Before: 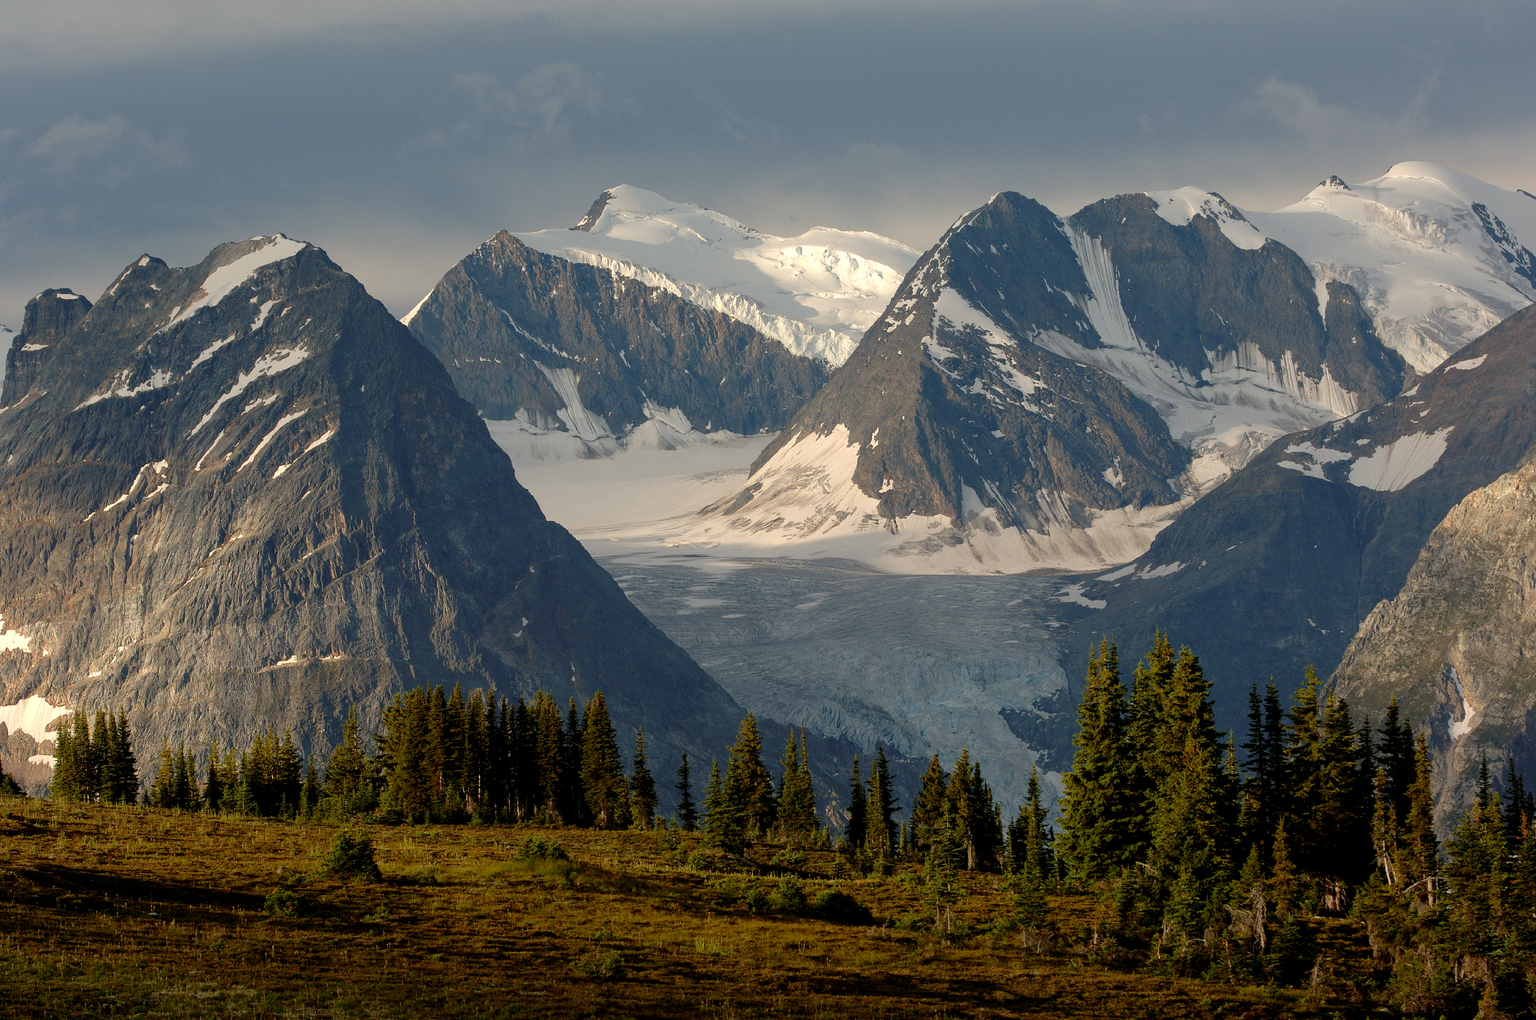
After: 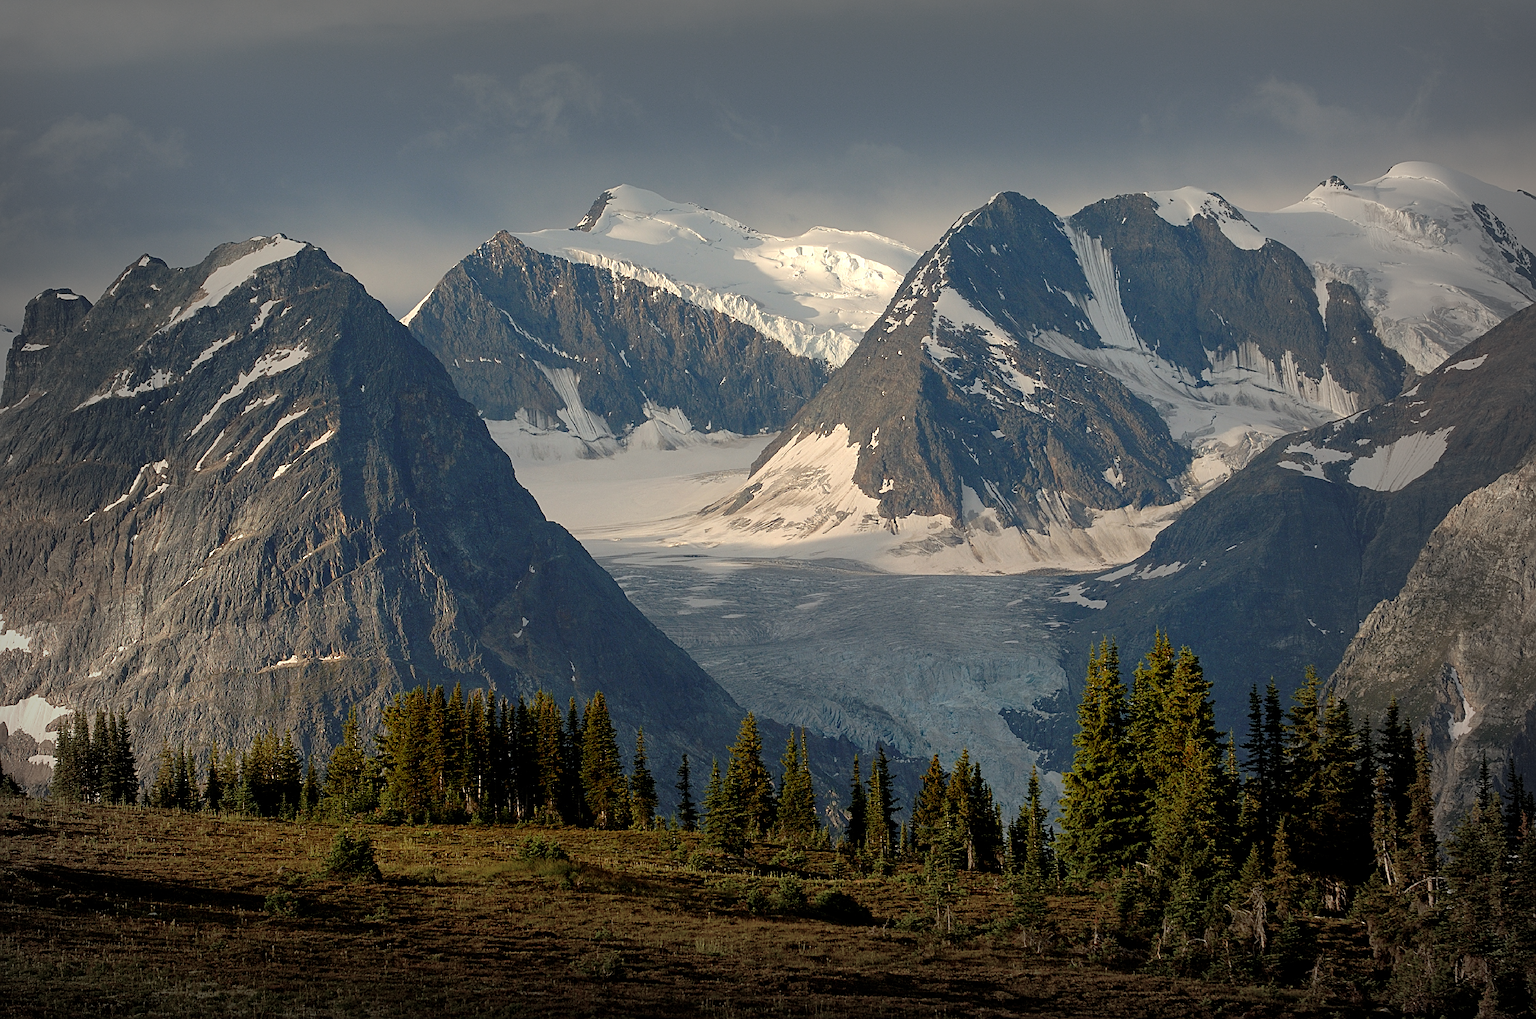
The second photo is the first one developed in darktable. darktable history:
sharpen: on, module defaults
vignetting: fall-off start 53.55%, automatic ratio true, width/height ratio 1.312, shape 0.229
